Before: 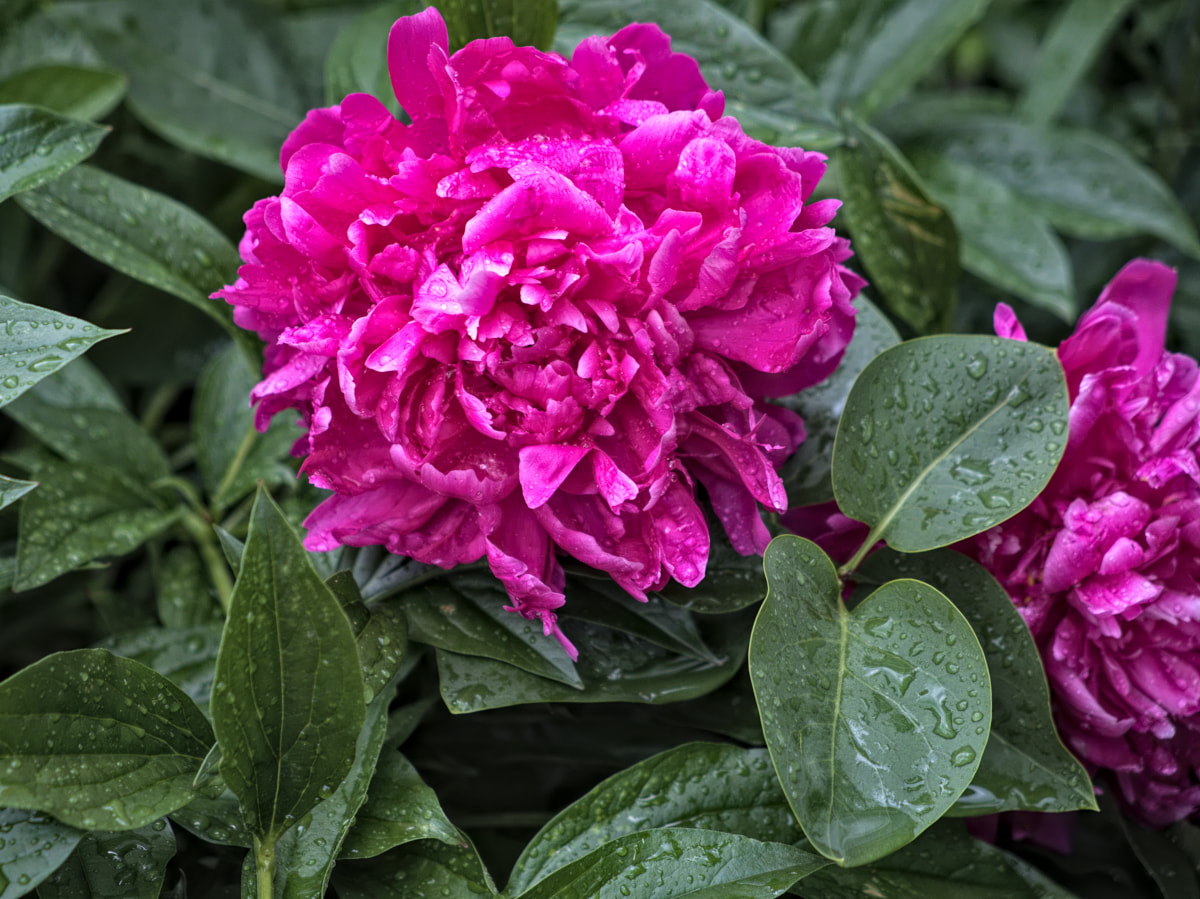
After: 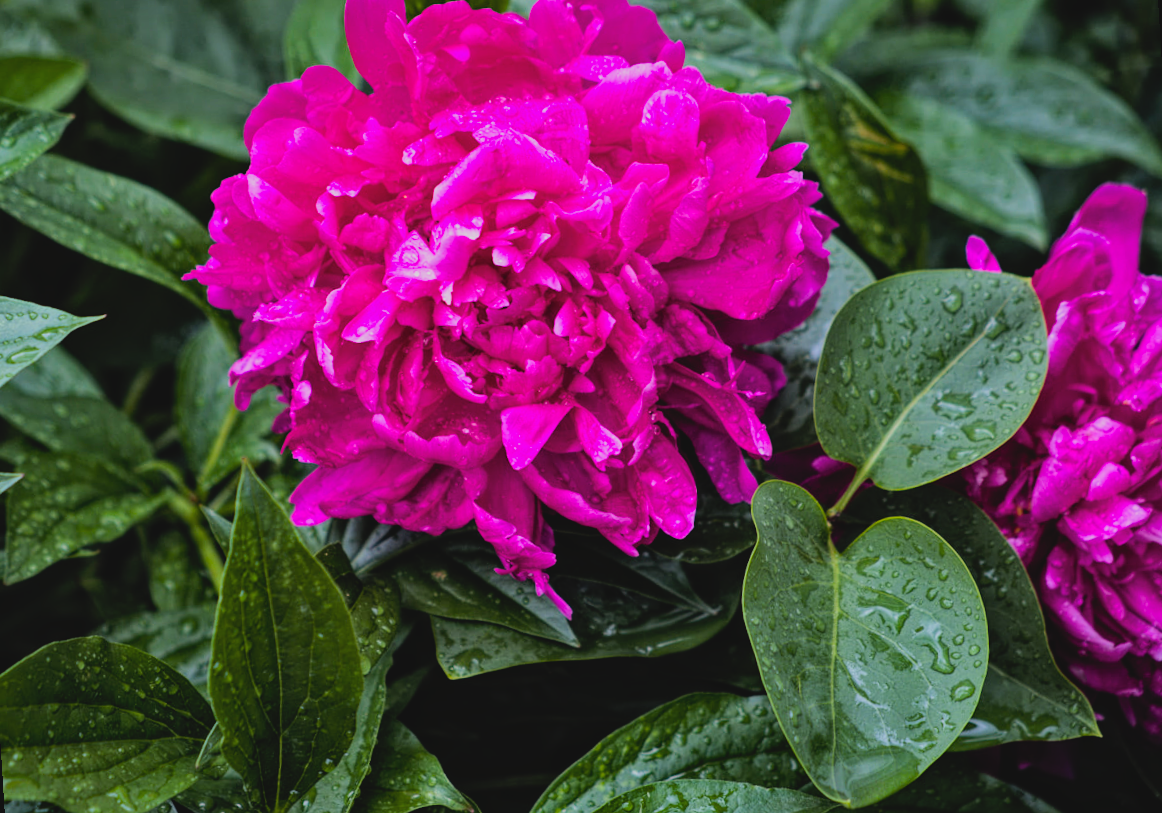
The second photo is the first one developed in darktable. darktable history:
rotate and perspective: rotation -3.52°, crop left 0.036, crop right 0.964, crop top 0.081, crop bottom 0.919
color balance rgb: linear chroma grading › global chroma 15%, perceptual saturation grading › global saturation 30%
contrast brightness saturation: contrast -0.11
tone equalizer: -8 EV -0.417 EV, -7 EV -0.389 EV, -6 EV -0.333 EV, -5 EV -0.222 EV, -3 EV 0.222 EV, -2 EV 0.333 EV, -1 EV 0.389 EV, +0 EV 0.417 EV, edges refinement/feathering 500, mask exposure compensation -1.57 EV, preserve details no
filmic rgb: black relative exposure -7.65 EV, white relative exposure 4.56 EV, hardness 3.61, contrast 1.05
